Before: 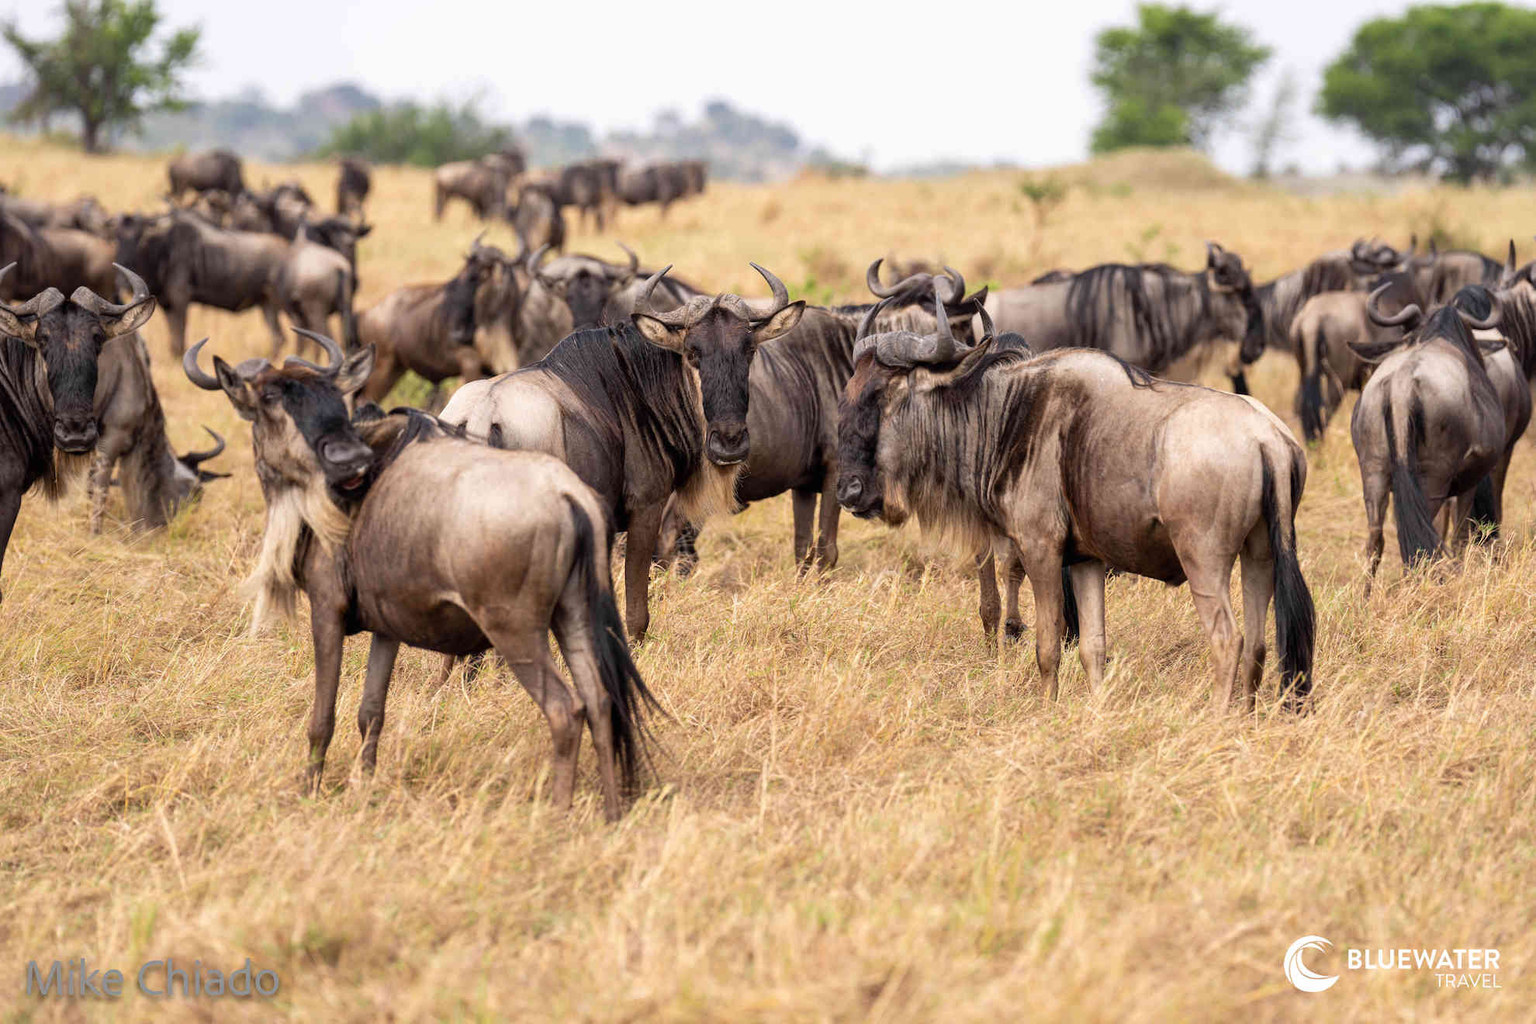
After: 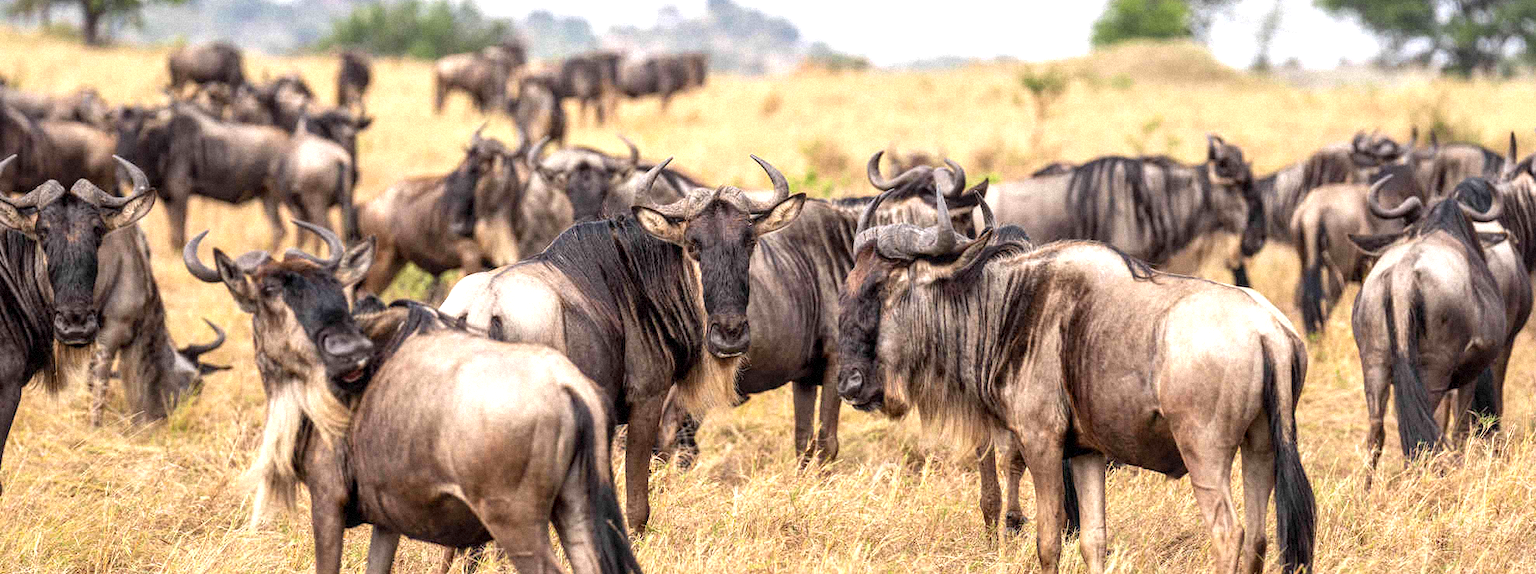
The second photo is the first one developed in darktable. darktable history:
exposure: exposure 0.559 EV, compensate highlight preservation false
local contrast: on, module defaults
crop and rotate: top 10.605%, bottom 33.274%
grain: mid-tones bias 0%
